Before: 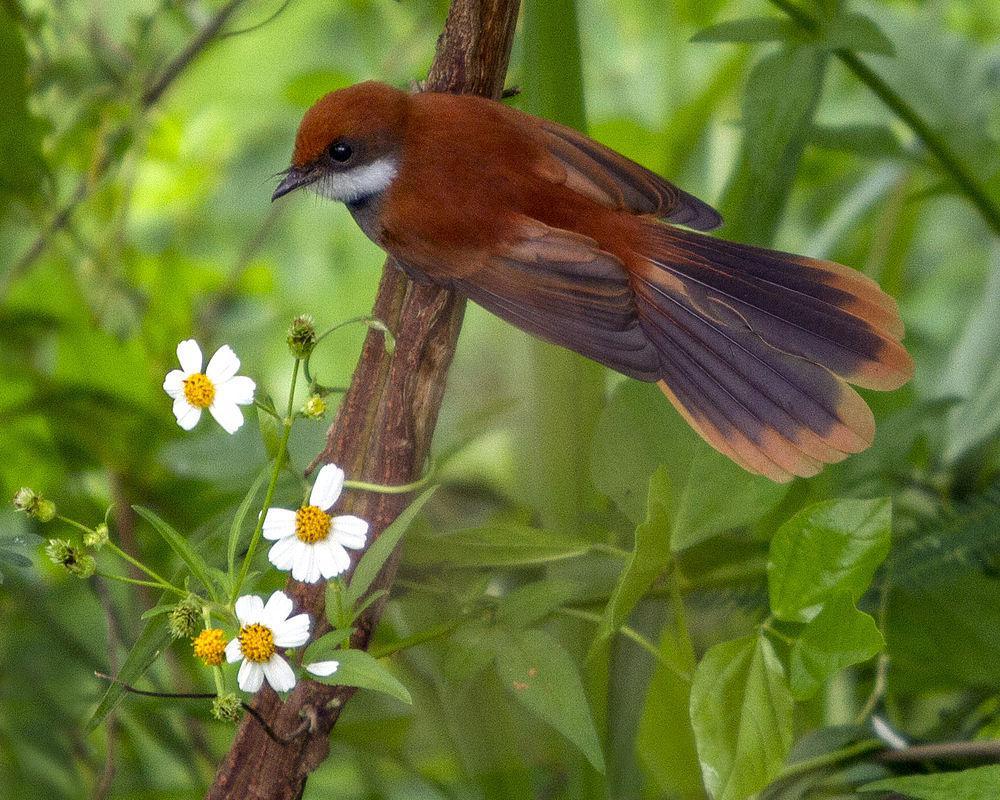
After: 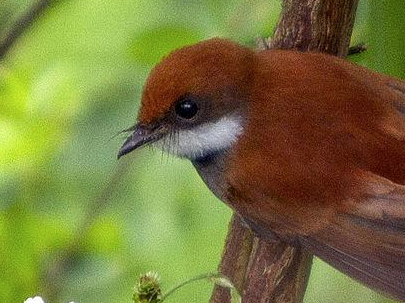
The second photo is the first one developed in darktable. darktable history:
color balance rgb: linear chroma grading › shadows -3%, linear chroma grading › highlights -4%
crop: left 15.452%, top 5.459%, right 43.956%, bottom 56.62%
